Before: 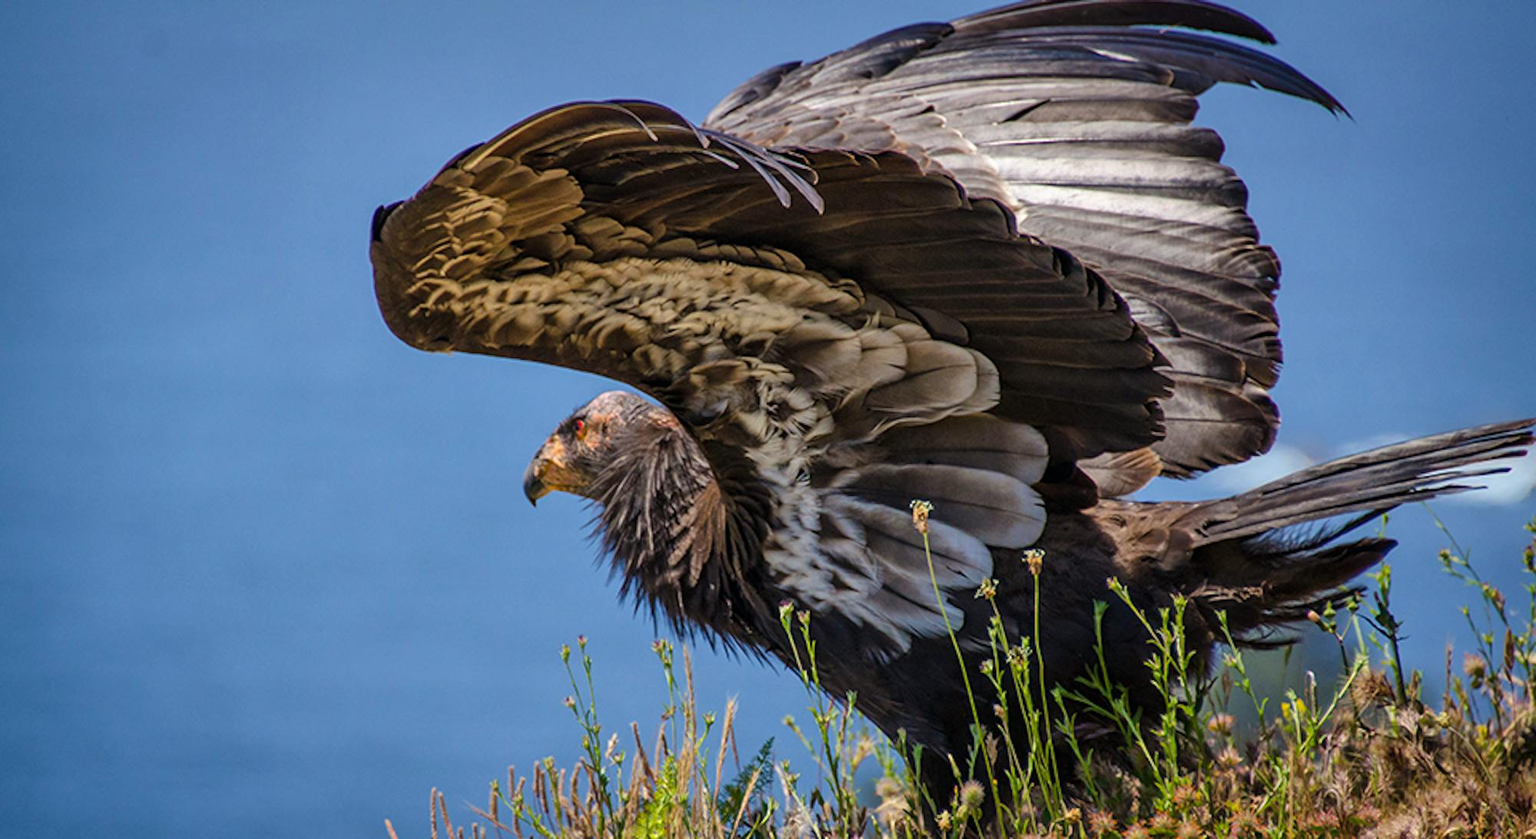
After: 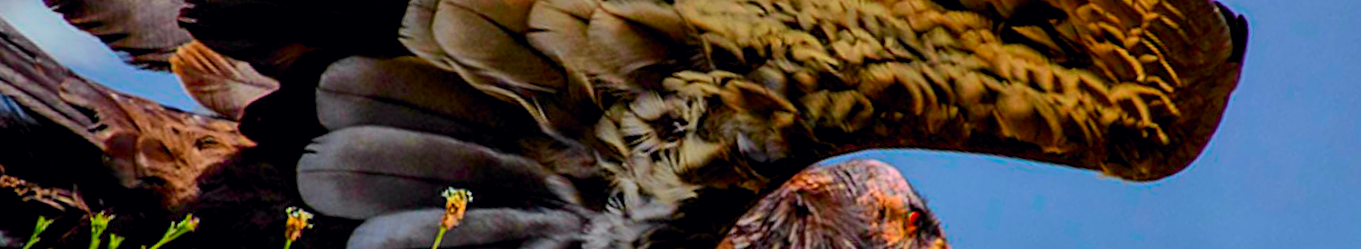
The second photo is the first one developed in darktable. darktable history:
crop and rotate: angle 16.12°, top 30.835%, bottom 35.653%
tone curve: curves: ch0 [(0, 0) (0.071, 0.047) (0.266, 0.26) (0.491, 0.552) (0.753, 0.818) (1, 0.983)]; ch1 [(0, 0) (0.346, 0.307) (0.408, 0.369) (0.463, 0.443) (0.482, 0.493) (0.502, 0.5) (0.517, 0.518) (0.546, 0.587) (0.588, 0.643) (0.651, 0.709) (1, 1)]; ch2 [(0, 0) (0.346, 0.34) (0.434, 0.46) (0.485, 0.494) (0.5, 0.494) (0.517, 0.503) (0.535, 0.545) (0.583, 0.634) (0.625, 0.686) (1, 1)], color space Lab, independent channels, preserve colors none
exposure: black level correction 0.011, exposure -0.478 EV, compensate highlight preservation false
color balance rgb: perceptual saturation grading › global saturation 30%, global vibrance 10%
